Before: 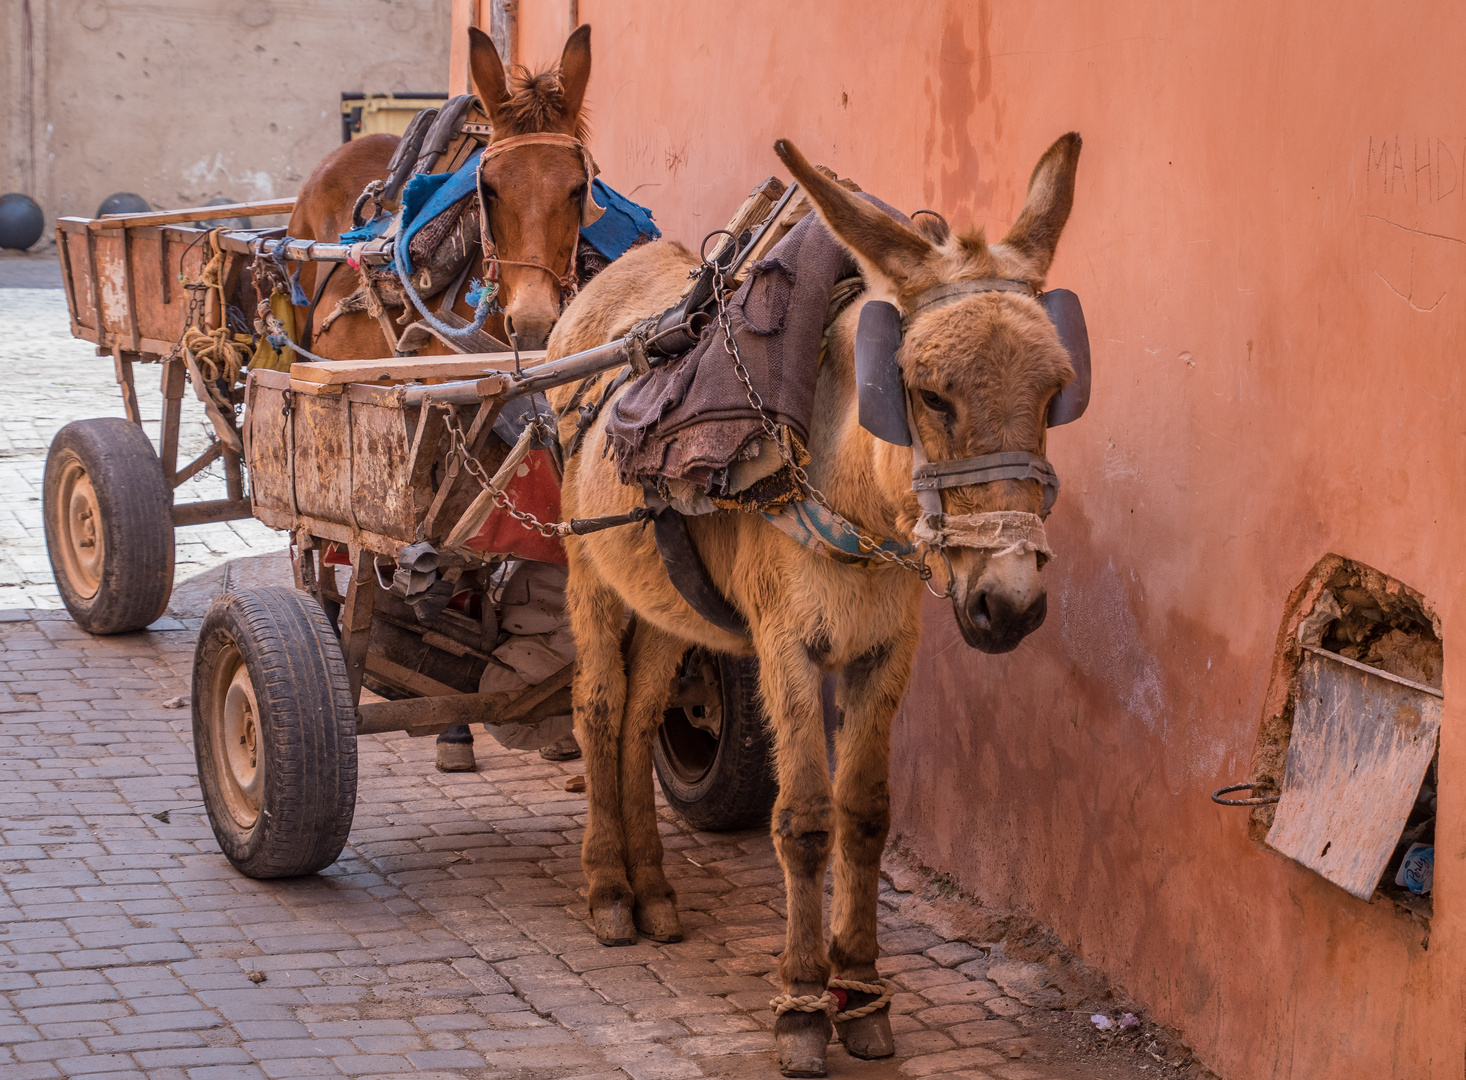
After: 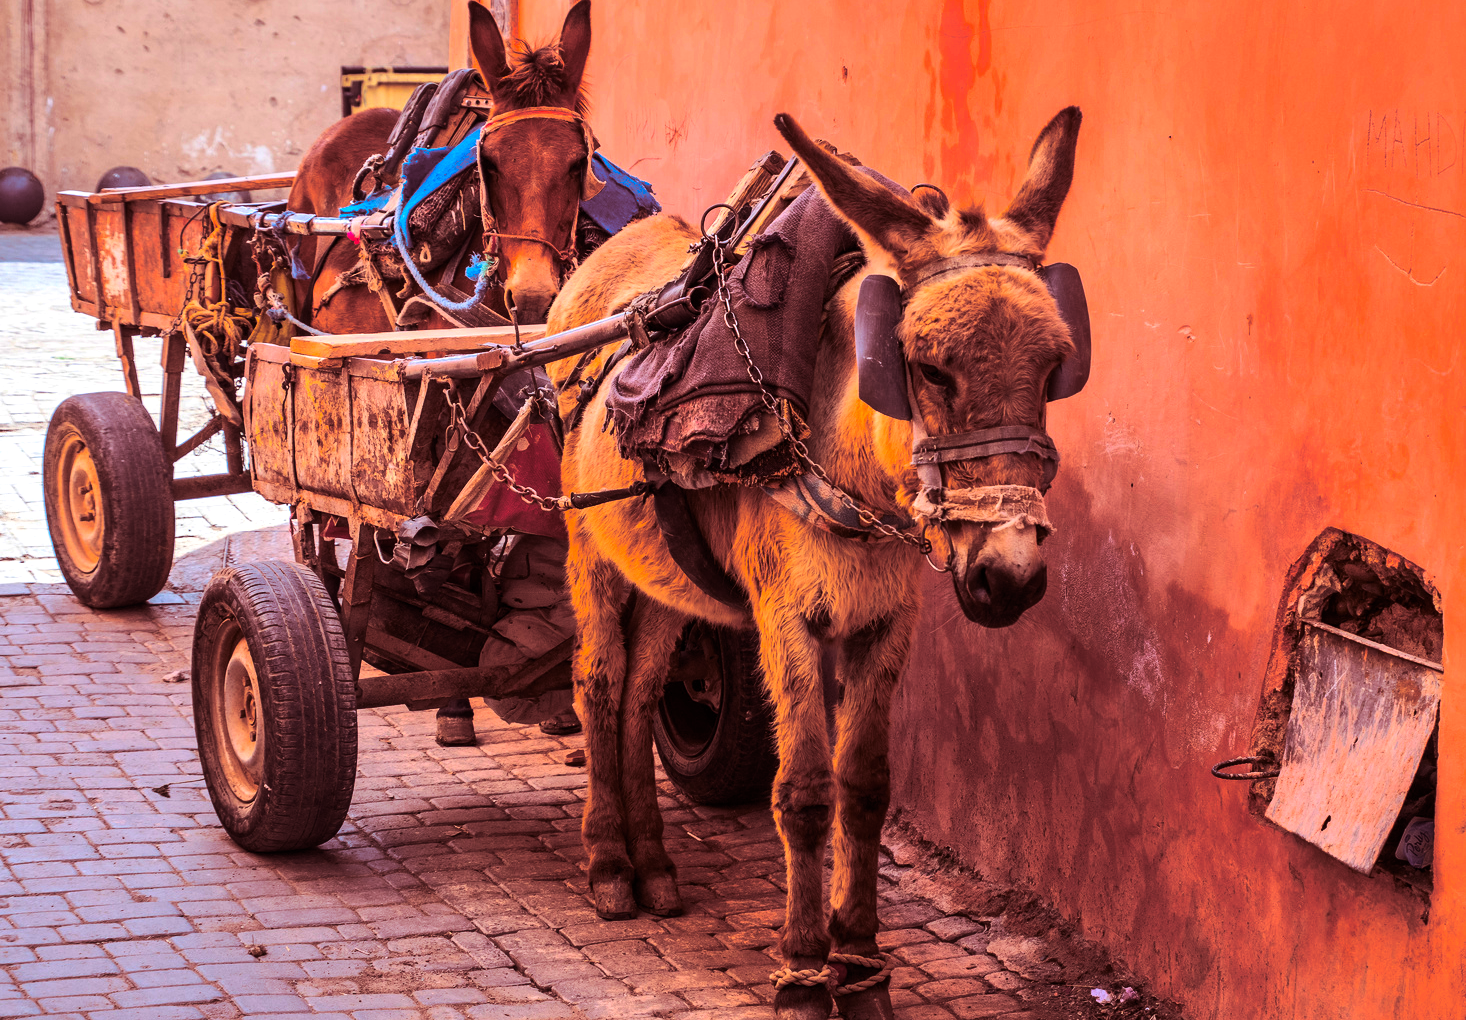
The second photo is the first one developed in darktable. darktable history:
tone equalizer: -8 EV -0.417 EV, -7 EV -0.389 EV, -6 EV -0.333 EV, -5 EV -0.222 EV, -3 EV 0.222 EV, -2 EV 0.333 EV, -1 EV 0.389 EV, +0 EV 0.417 EV, edges refinement/feathering 500, mask exposure compensation -1.57 EV, preserve details no
shadows and highlights: shadows 30
split-toning: highlights › hue 187.2°, highlights › saturation 0.83, balance -68.05, compress 56.43%
crop and rotate: top 2.479%, bottom 3.018%
contrast brightness saturation: contrast 0.26, brightness 0.02, saturation 0.87
